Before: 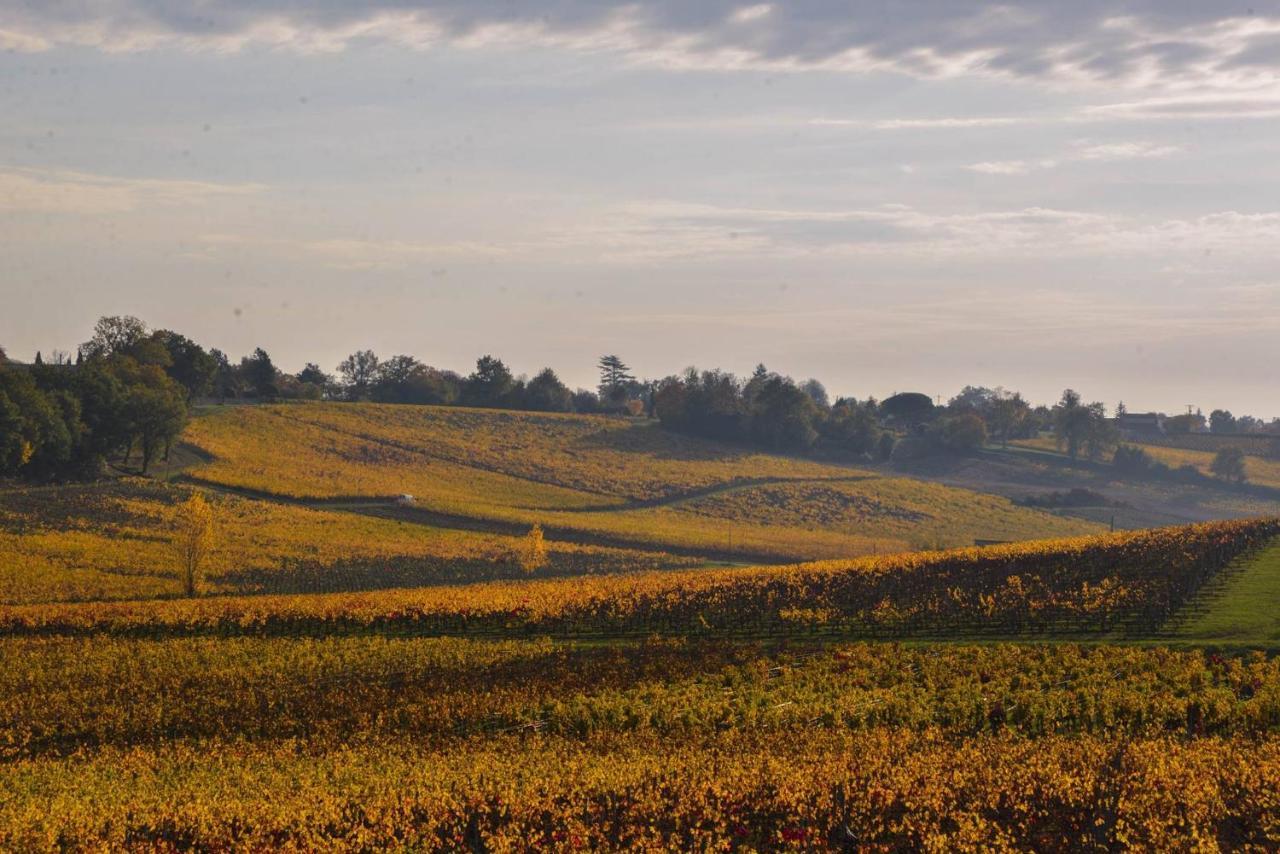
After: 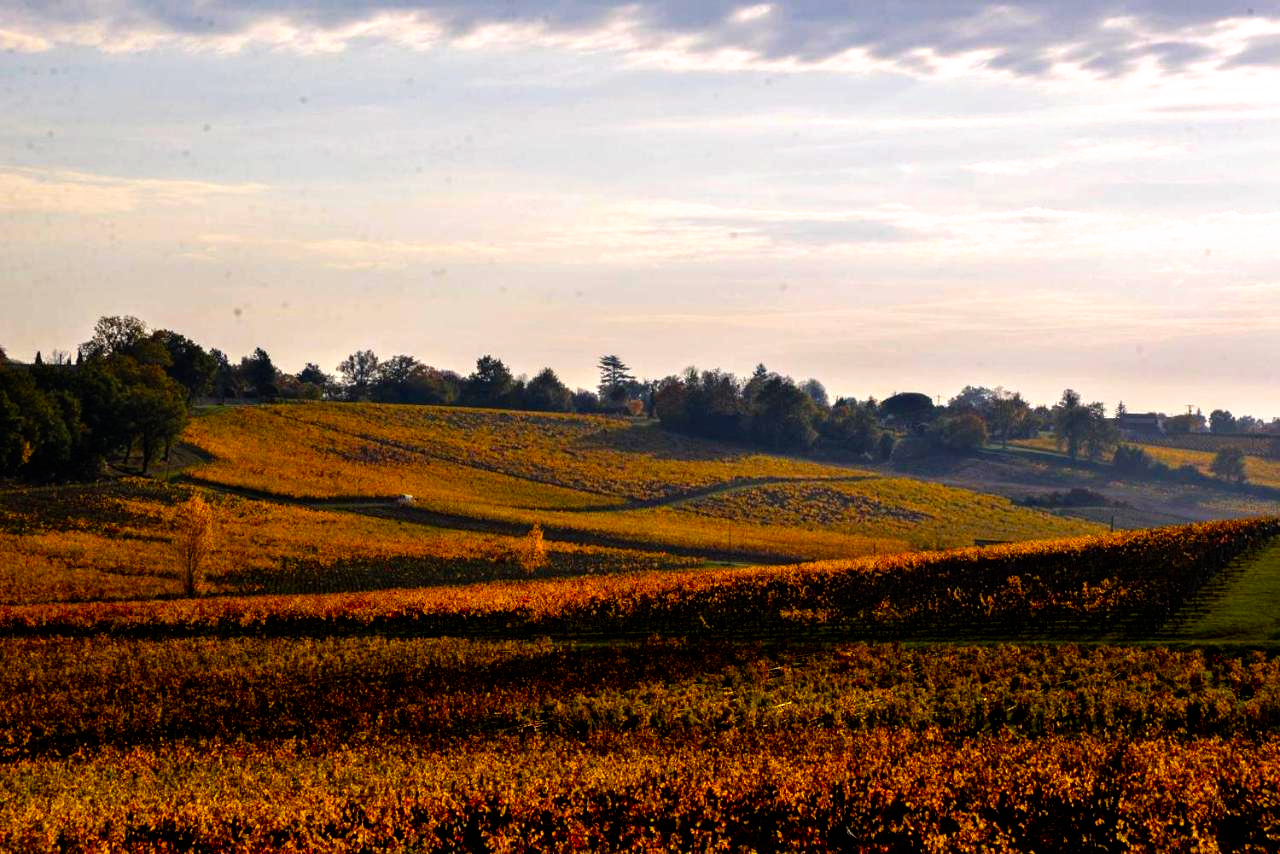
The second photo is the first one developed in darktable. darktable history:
filmic rgb: black relative exposure -8.2 EV, white relative exposure 2.2 EV, threshold 3 EV, hardness 7.11, latitude 85.74%, contrast 1.696, highlights saturation mix -4%, shadows ↔ highlights balance -2.69%, preserve chrominance no, color science v5 (2021), contrast in shadows safe, contrast in highlights safe, enable highlight reconstruction true
color balance rgb "[modern colors]": linear chroma grading › shadows -8%, linear chroma grading › global chroma 10%, perceptual saturation grading › global saturation 2%, perceptual saturation grading › highlights -2%, perceptual saturation grading › mid-tones 4%, perceptual saturation grading › shadows 8%, perceptual brilliance grading › global brilliance 2%, perceptual brilliance grading › highlights -4%, global vibrance 16%, saturation formula JzAzBz (2021)
